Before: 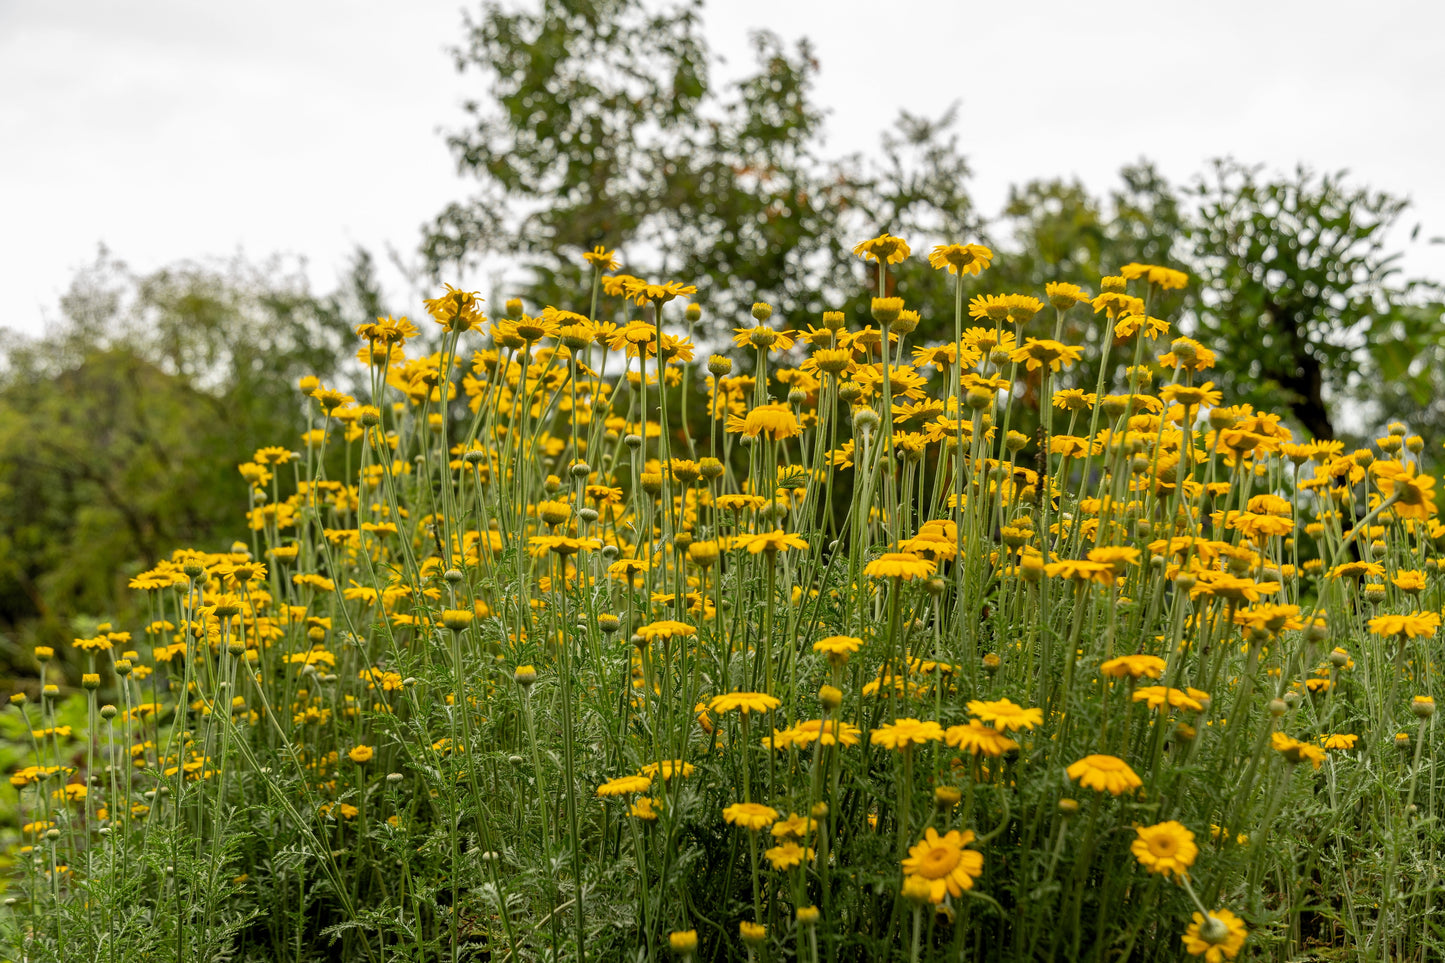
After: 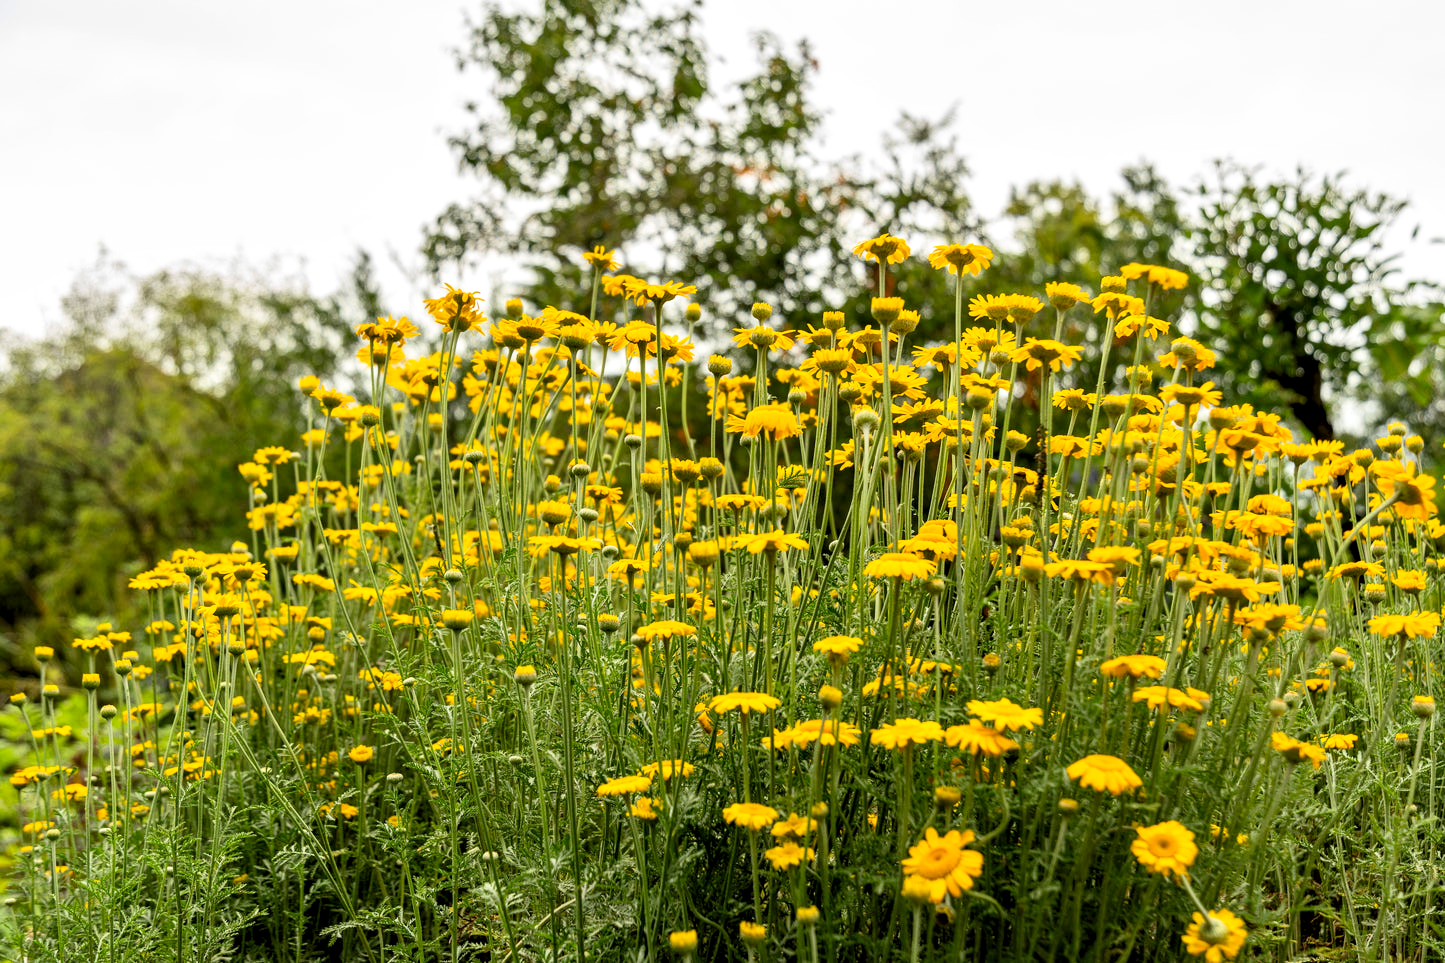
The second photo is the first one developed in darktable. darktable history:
contrast equalizer: y [[0.526, 0.53, 0.532, 0.532, 0.53, 0.525], [0.5 ×6], [0.5 ×6], [0 ×6], [0 ×6]]
contrast brightness saturation: contrast 0.197, brightness 0.165, saturation 0.224
